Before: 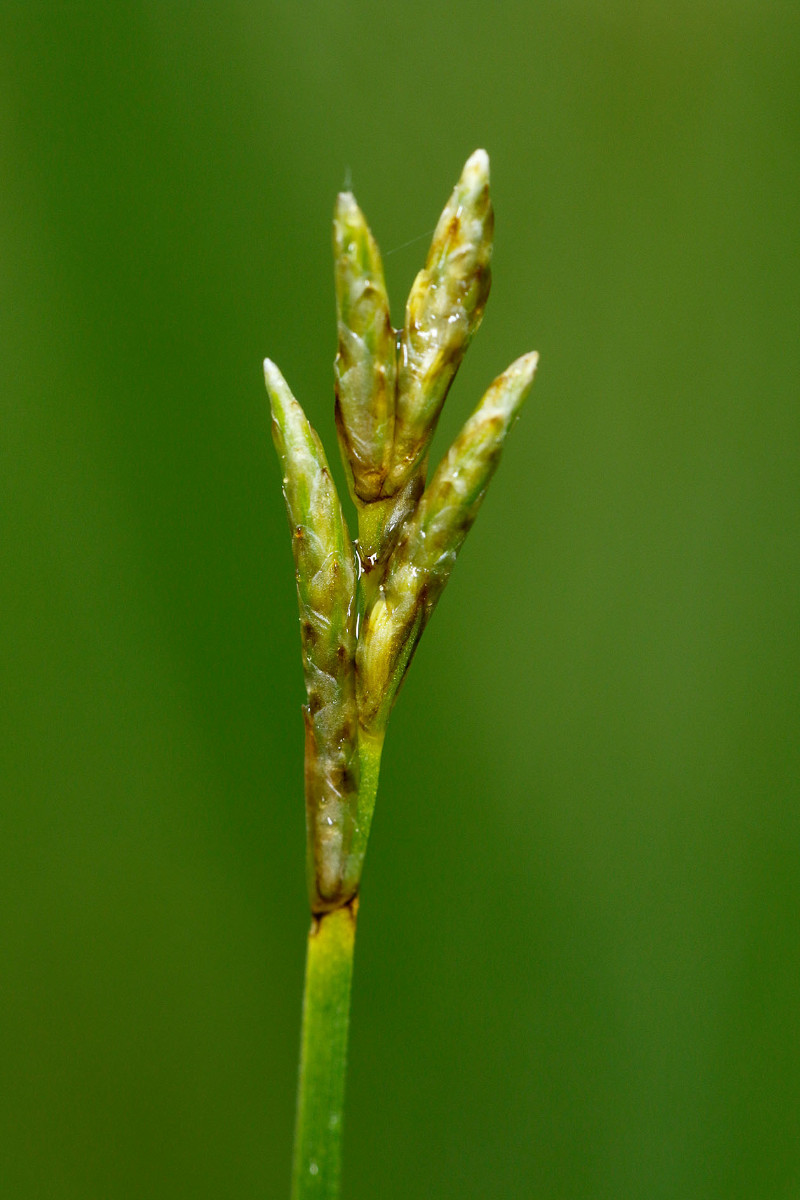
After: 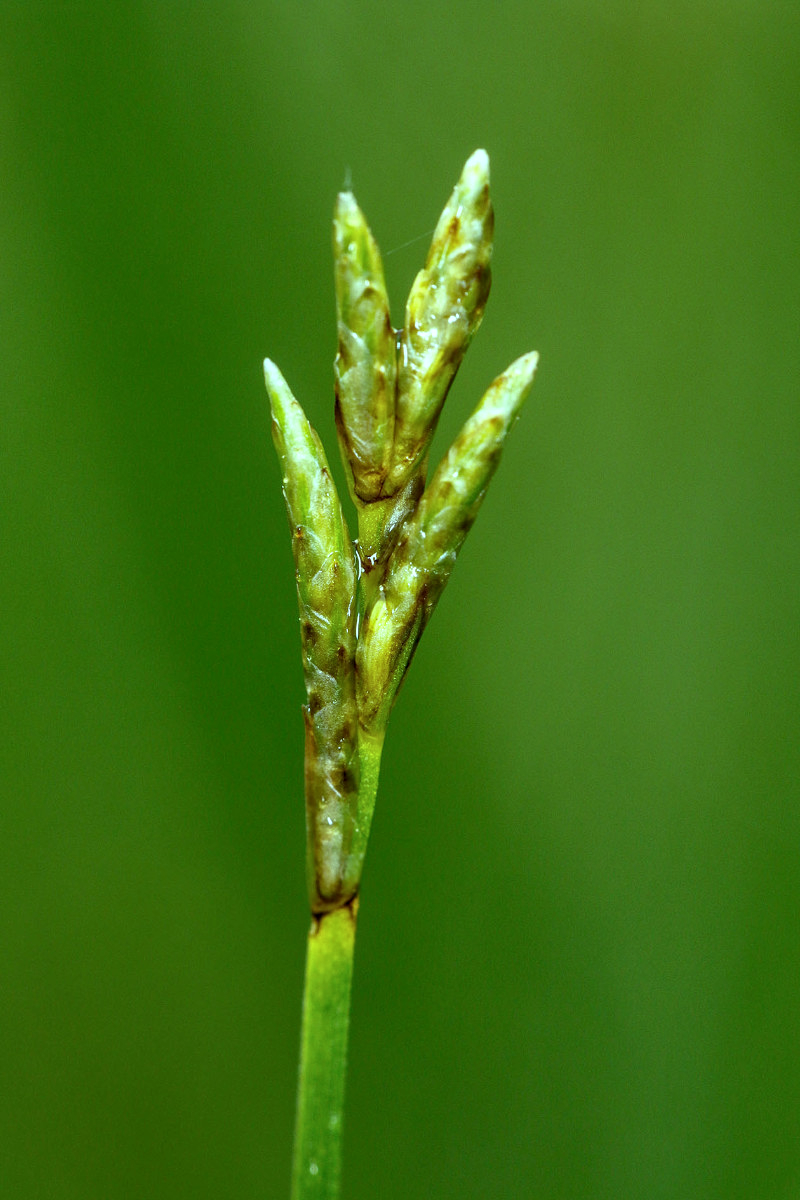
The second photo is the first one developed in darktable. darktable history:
local contrast: on, module defaults
color balance: mode lift, gamma, gain (sRGB), lift [0.997, 0.979, 1.021, 1.011], gamma [1, 1.084, 0.916, 0.998], gain [1, 0.87, 1.13, 1.101], contrast 4.55%, contrast fulcrum 38.24%, output saturation 104.09%
